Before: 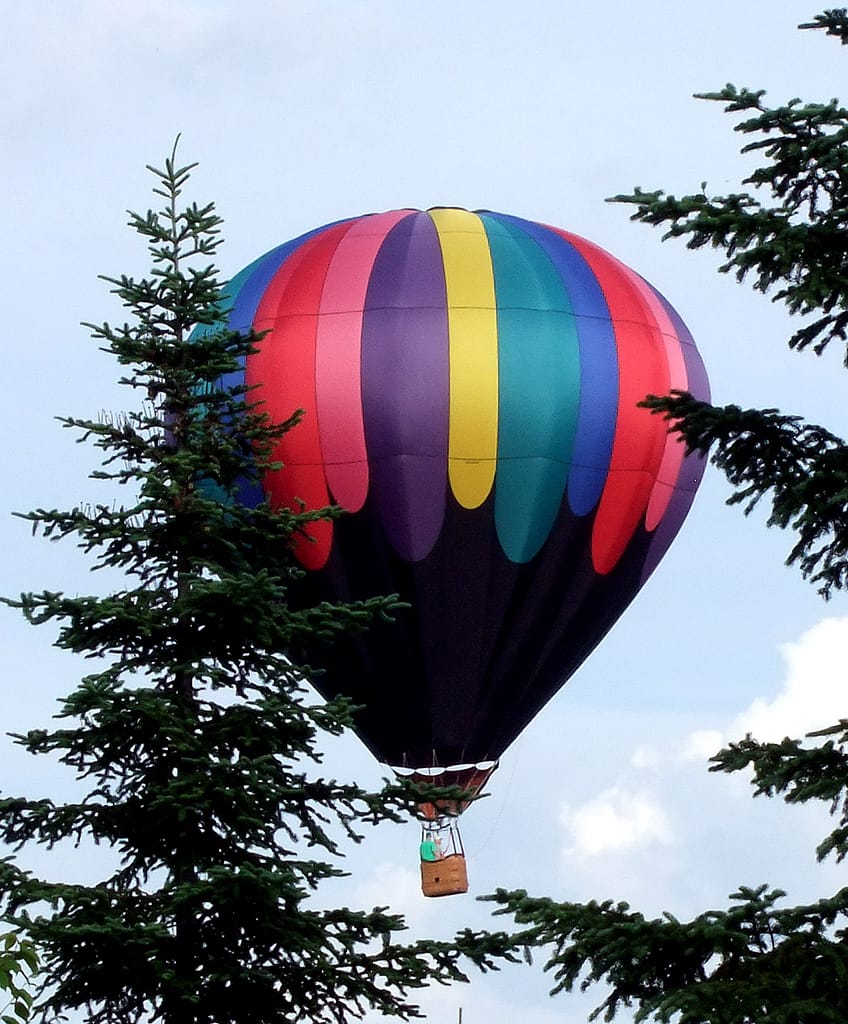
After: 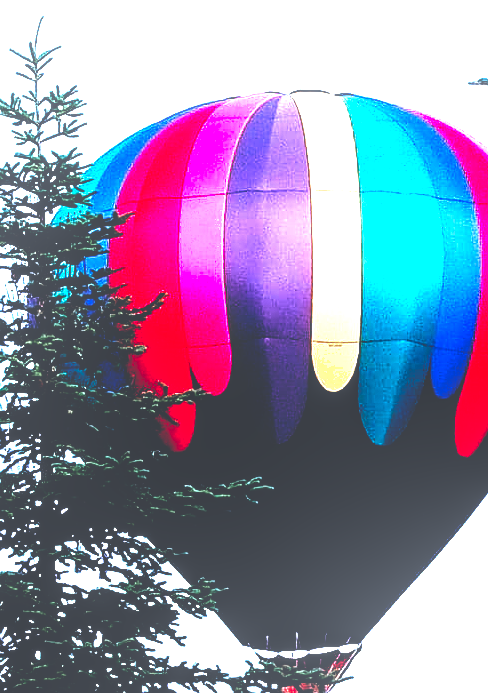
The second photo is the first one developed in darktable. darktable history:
crop: left 16.187%, top 11.518%, right 26.202%, bottom 20.782%
local contrast: on, module defaults
exposure: black level correction 0, exposure 1.738 EV, compensate exposure bias true, compensate highlight preservation false
color zones: curves: ch1 [(0, 0.708) (0.088, 0.648) (0.245, 0.187) (0.429, 0.326) (0.571, 0.498) (0.714, 0.5) (0.857, 0.5) (1, 0.708)]
color correction: highlights a* -2.3, highlights b* -18.14
sharpen: on, module defaults
base curve: curves: ch0 [(0, 0.036) (0.083, 0.04) (0.804, 1)], preserve colors none
